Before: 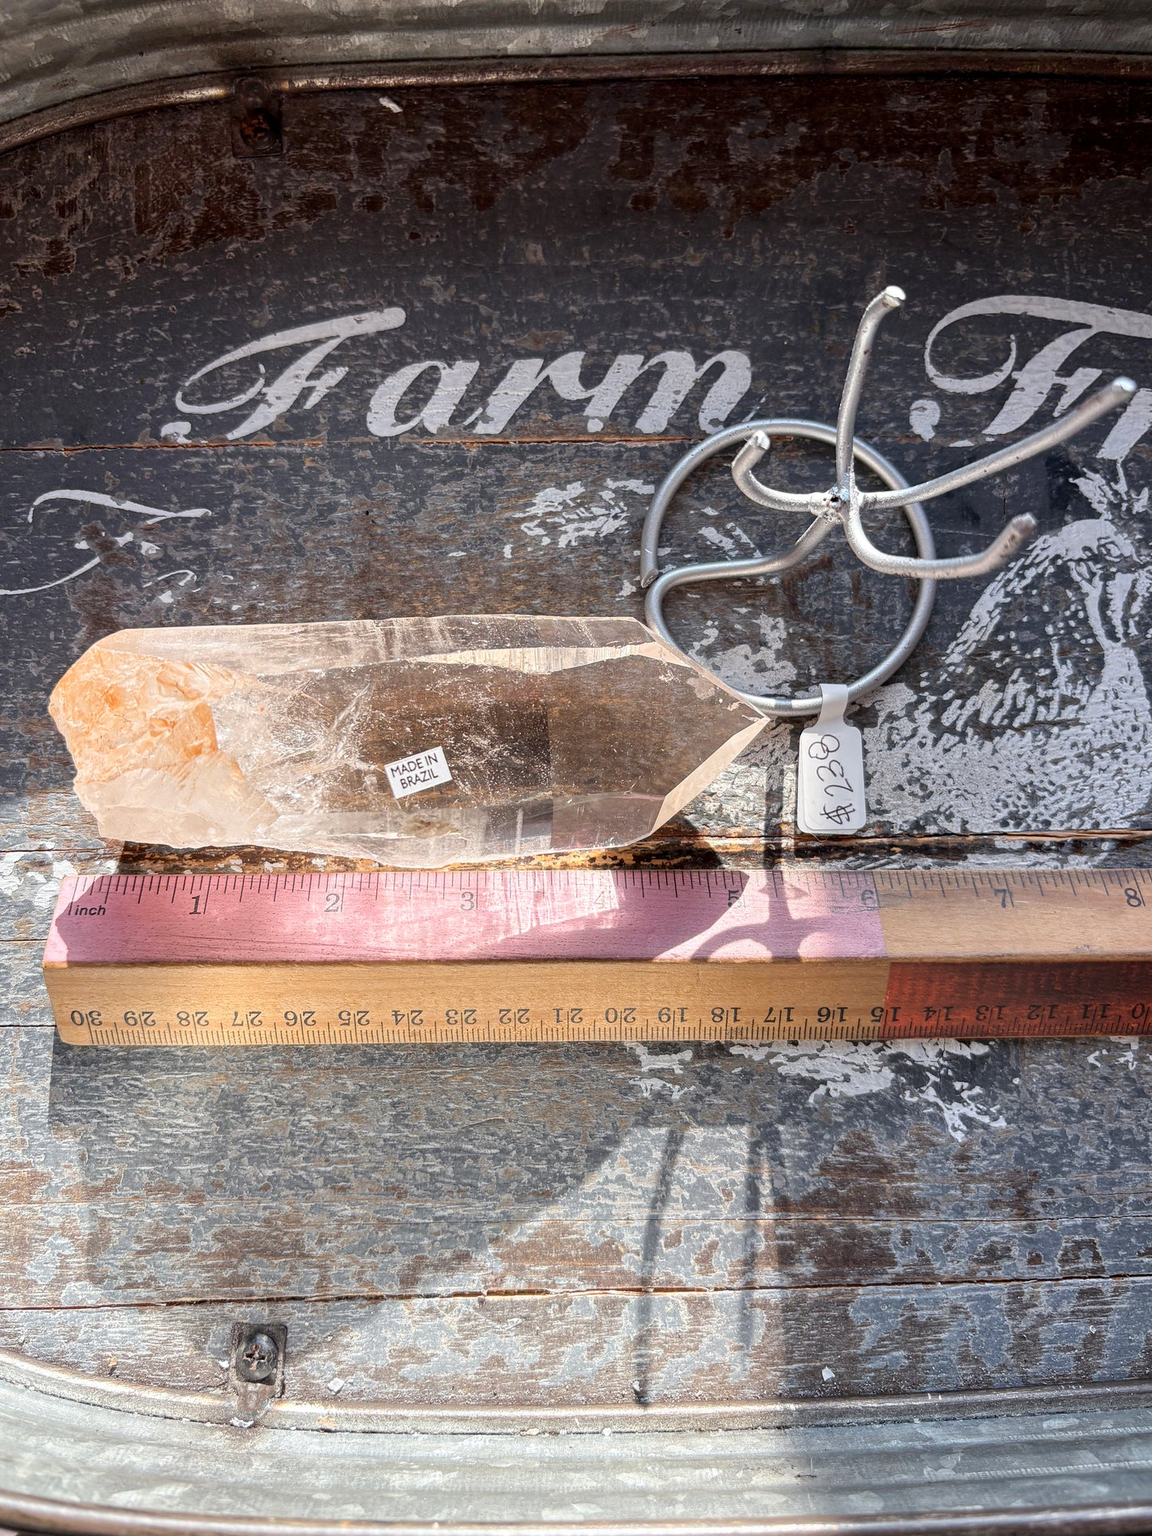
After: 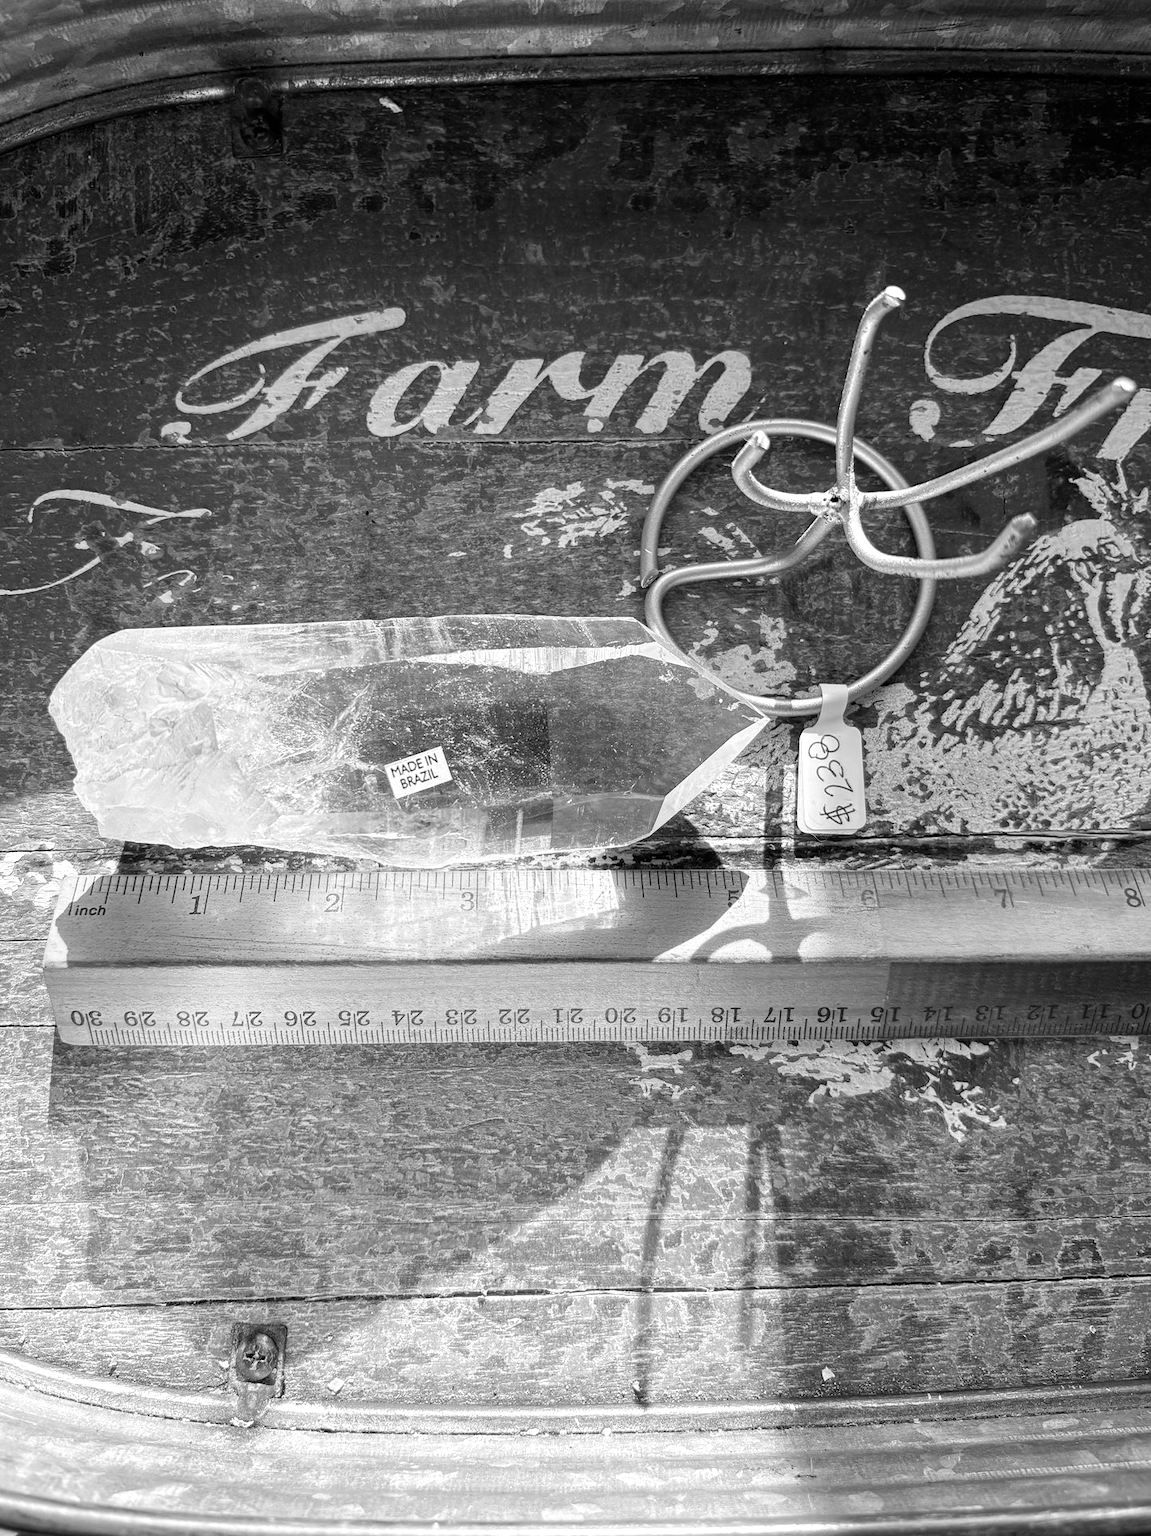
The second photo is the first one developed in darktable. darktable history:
color balance rgb: linear chroma grading › shadows 32%, linear chroma grading › global chroma -2%, linear chroma grading › mid-tones 4%, perceptual saturation grading › global saturation -2%, perceptual saturation grading › highlights -8%, perceptual saturation grading › mid-tones 8%, perceptual saturation grading › shadows 4%, perceptual brilliance grading › highlights 8%, perceptual brilliance grading › mid-tones 4%, perceptual brilliance grading › shadows 2%, global vibrance 16%, saturation formula JzAzBz (2021)
monochrome: on, module defaults
